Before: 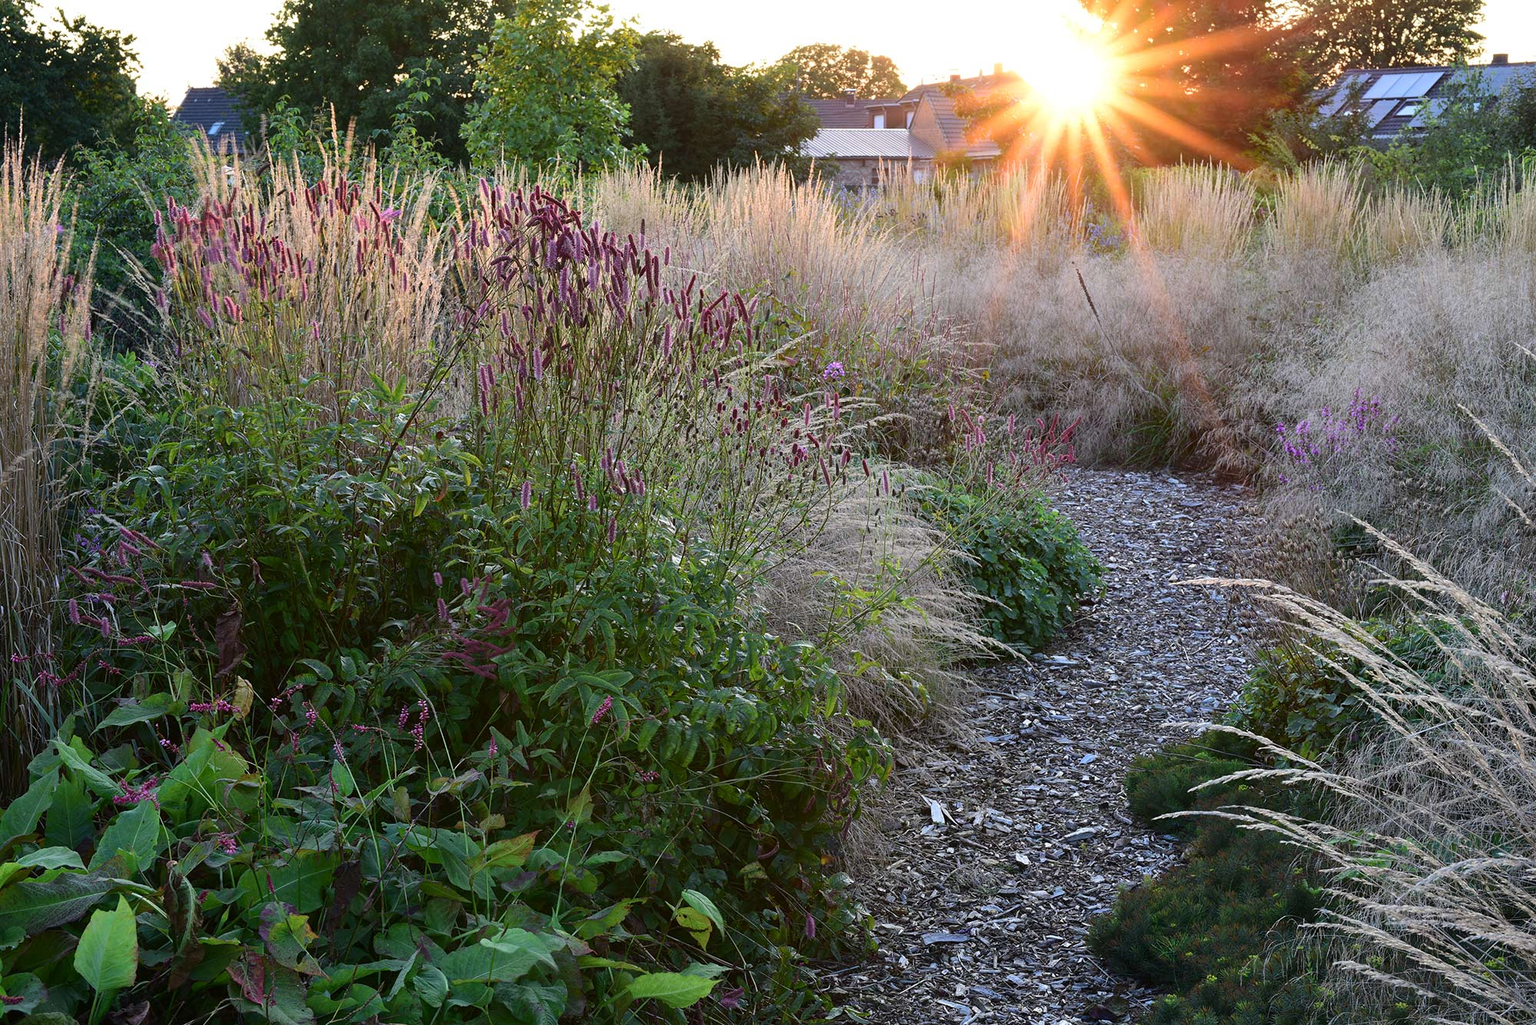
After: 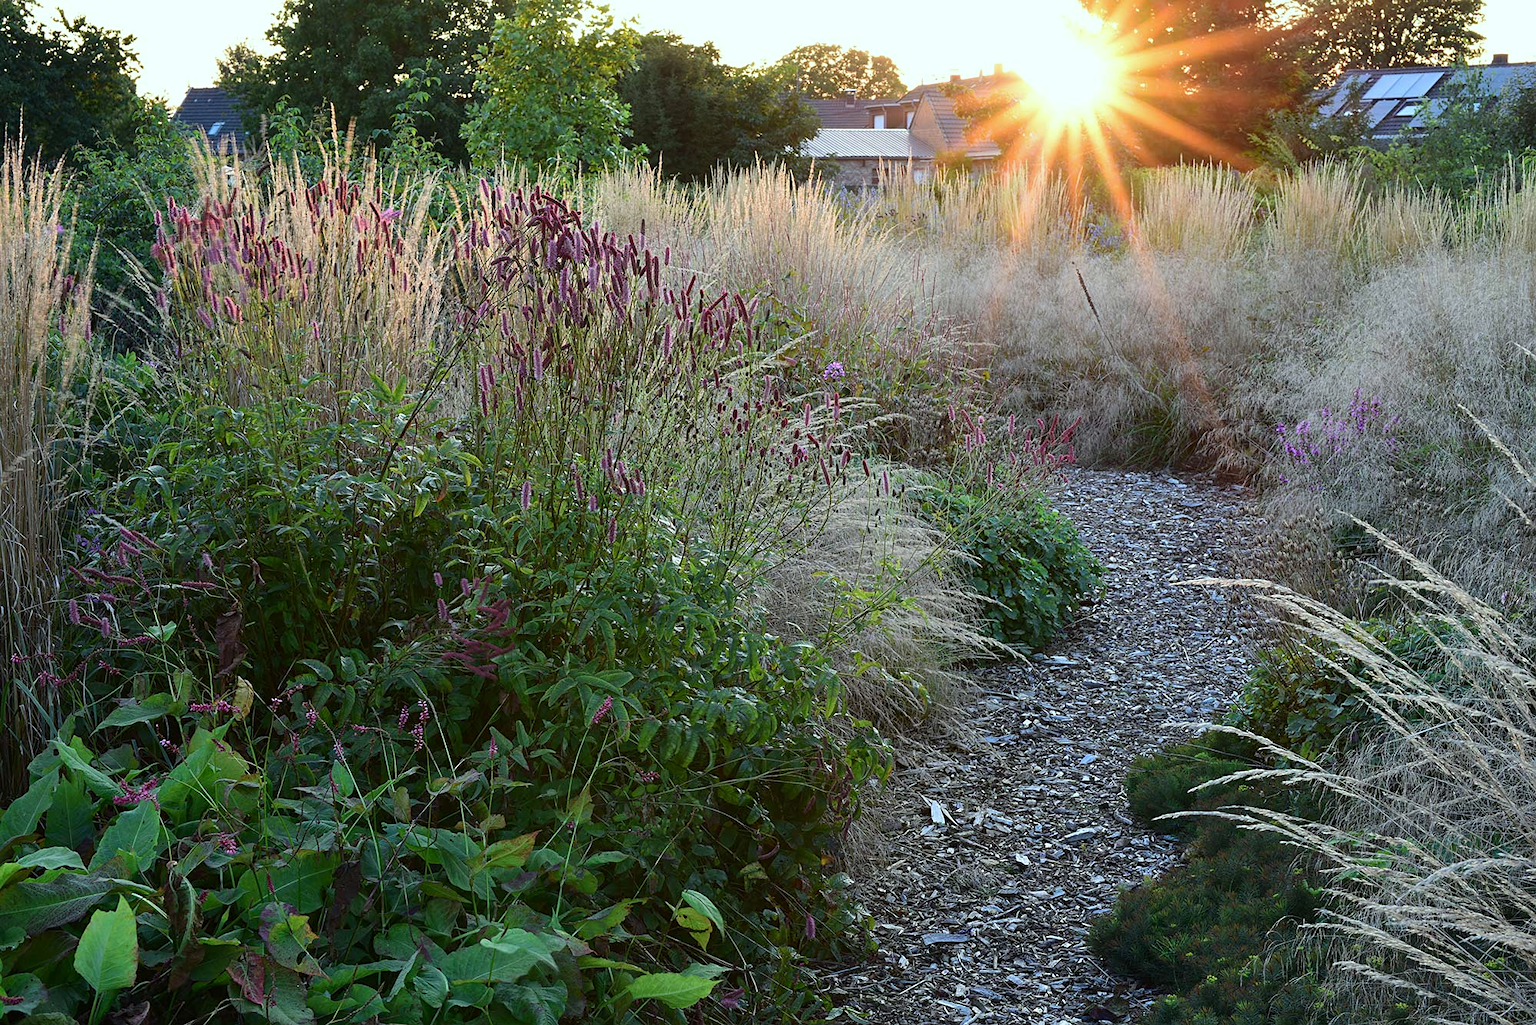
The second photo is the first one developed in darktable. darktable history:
sharpen: amount 0.2
color correction: highlights a* -6.69, highlights b* 0.49
